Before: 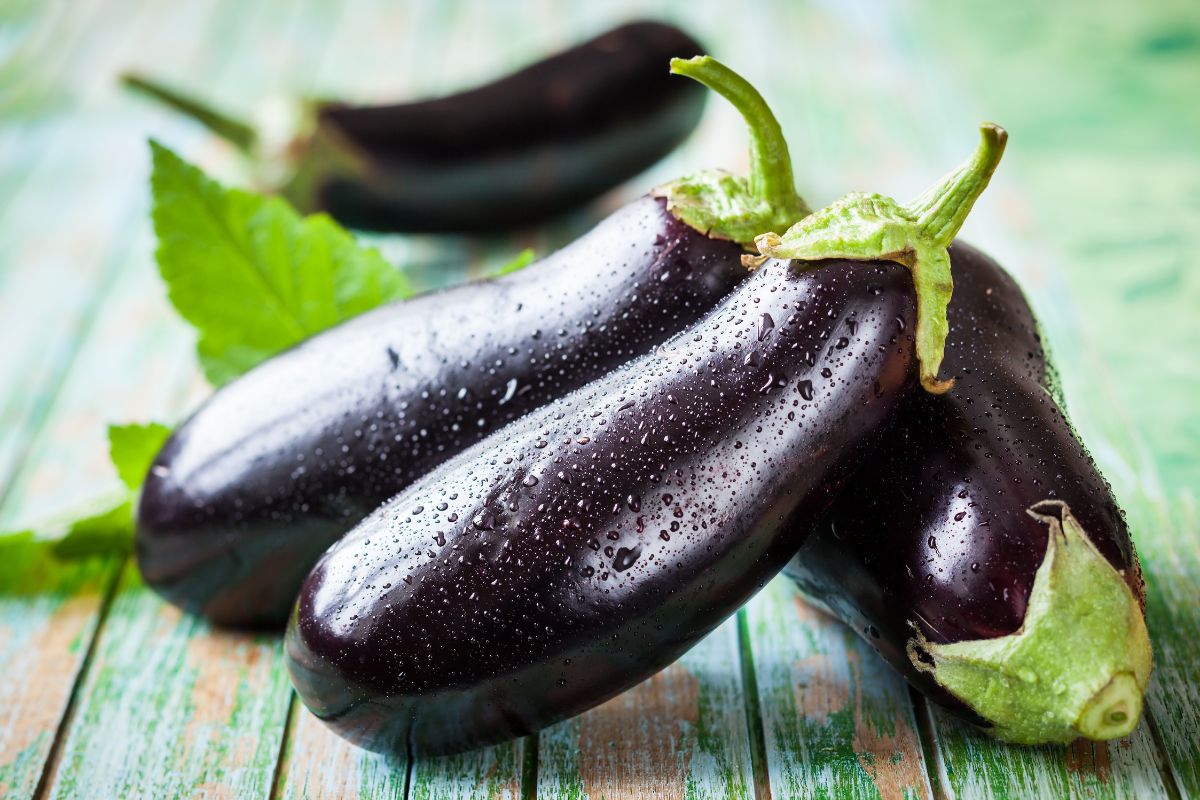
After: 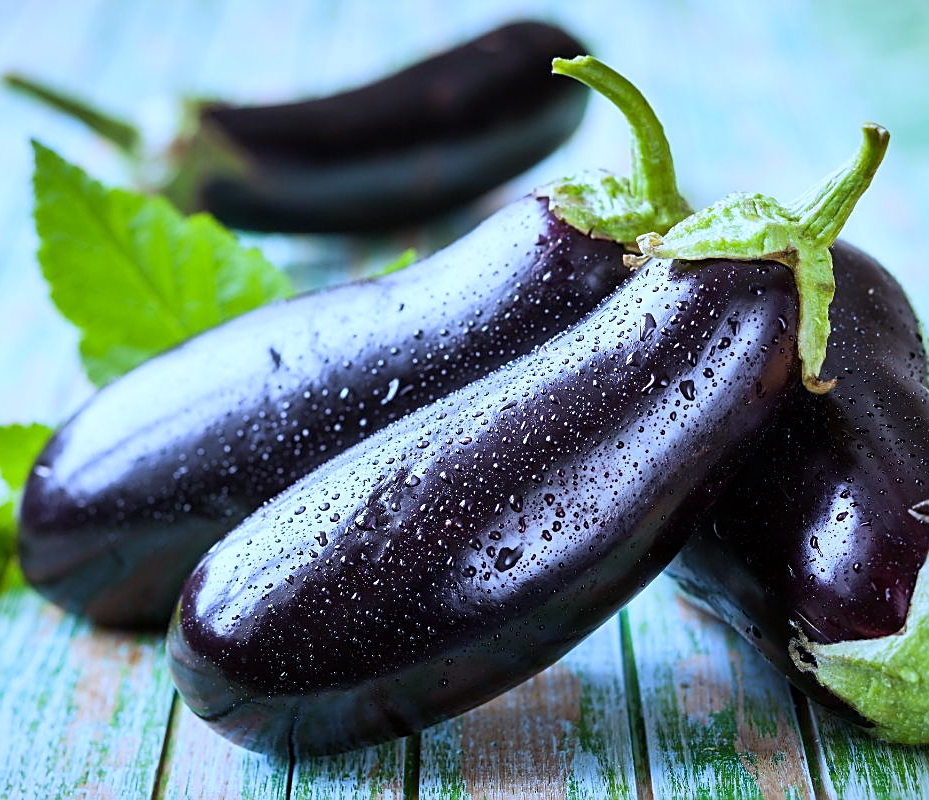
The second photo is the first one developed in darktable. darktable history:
crop: left 9.88%, right 12.664%
sharpen: on, module defaults
white balance: red 0.871, blue 1.249
